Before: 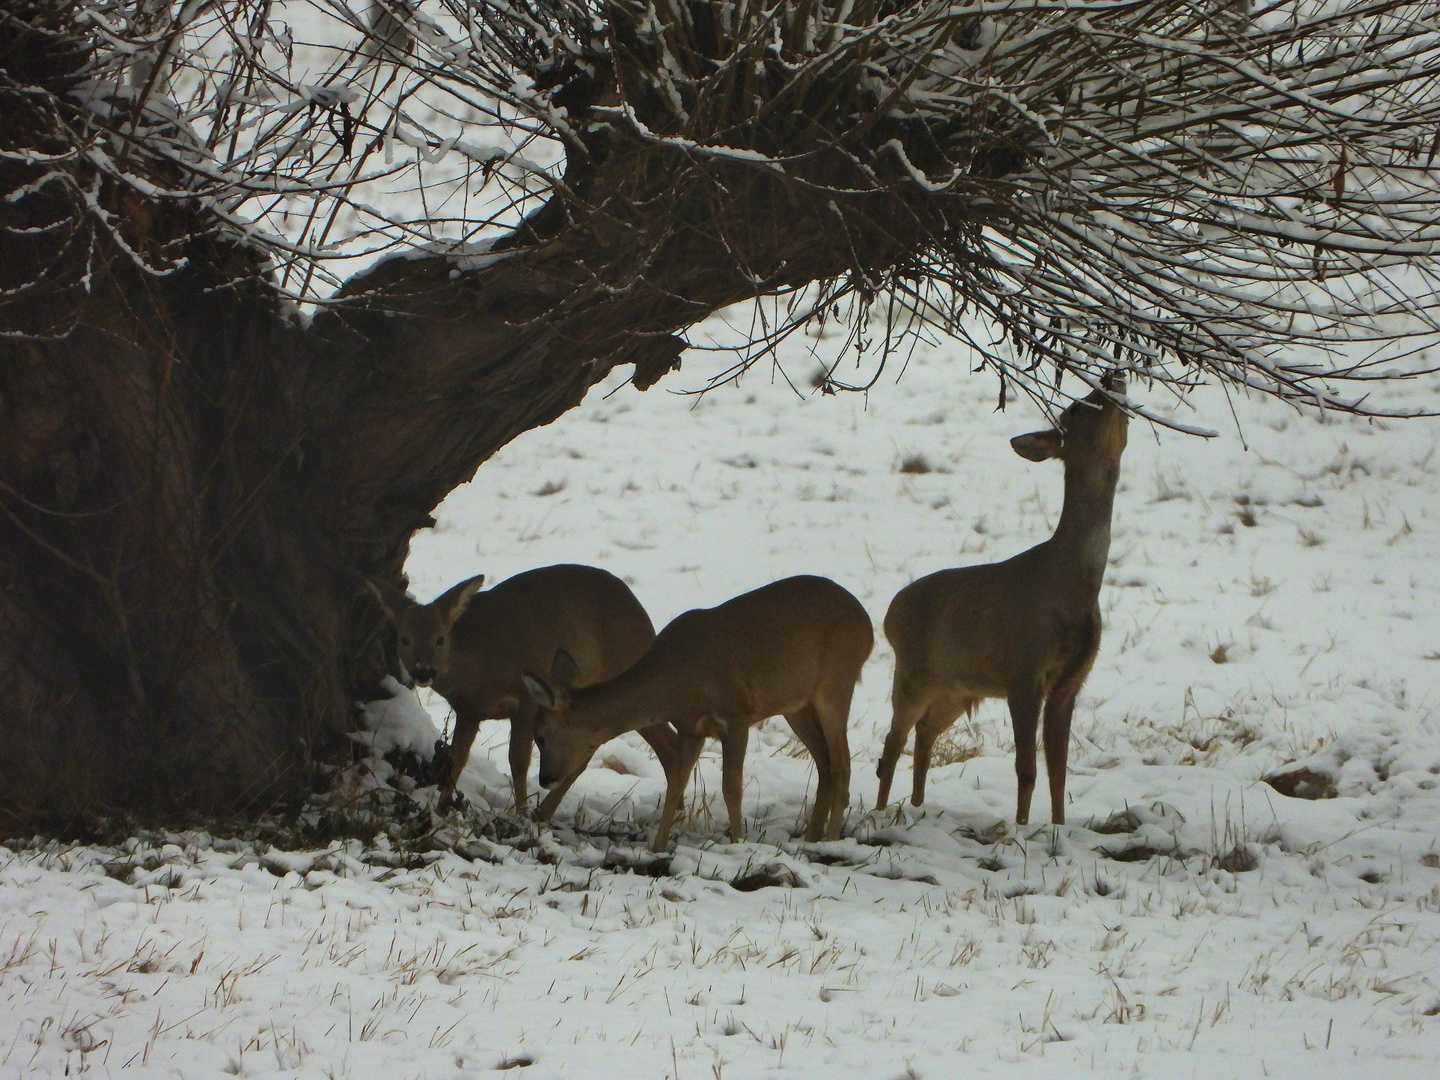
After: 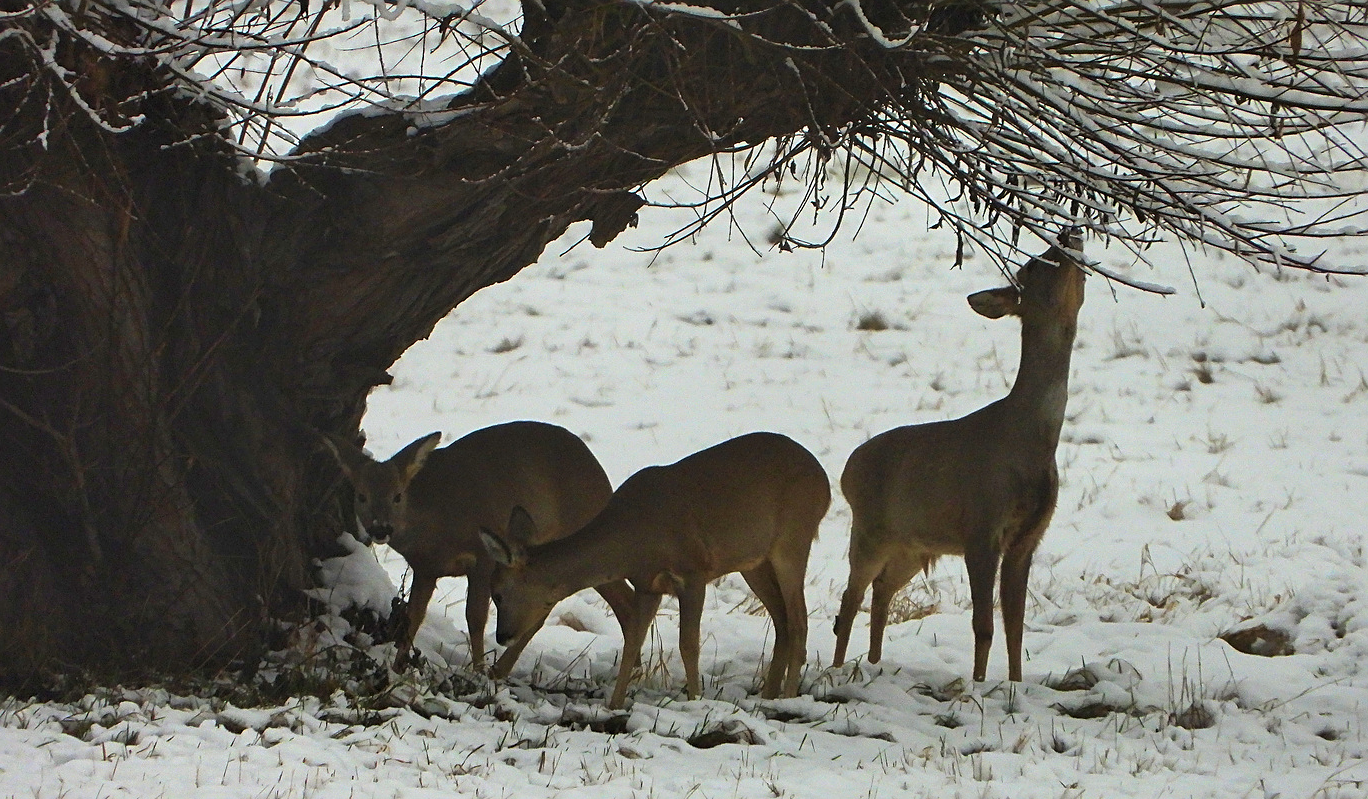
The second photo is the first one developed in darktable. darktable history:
tone equalizer: on, module defaults
sharpen: on, module defaults
exposure: exposure 0.2 EV, compensate highlight preservation false
crop and rotate: left 2.991%, top 13.302%, right 1.981%, bottom 12.636%
